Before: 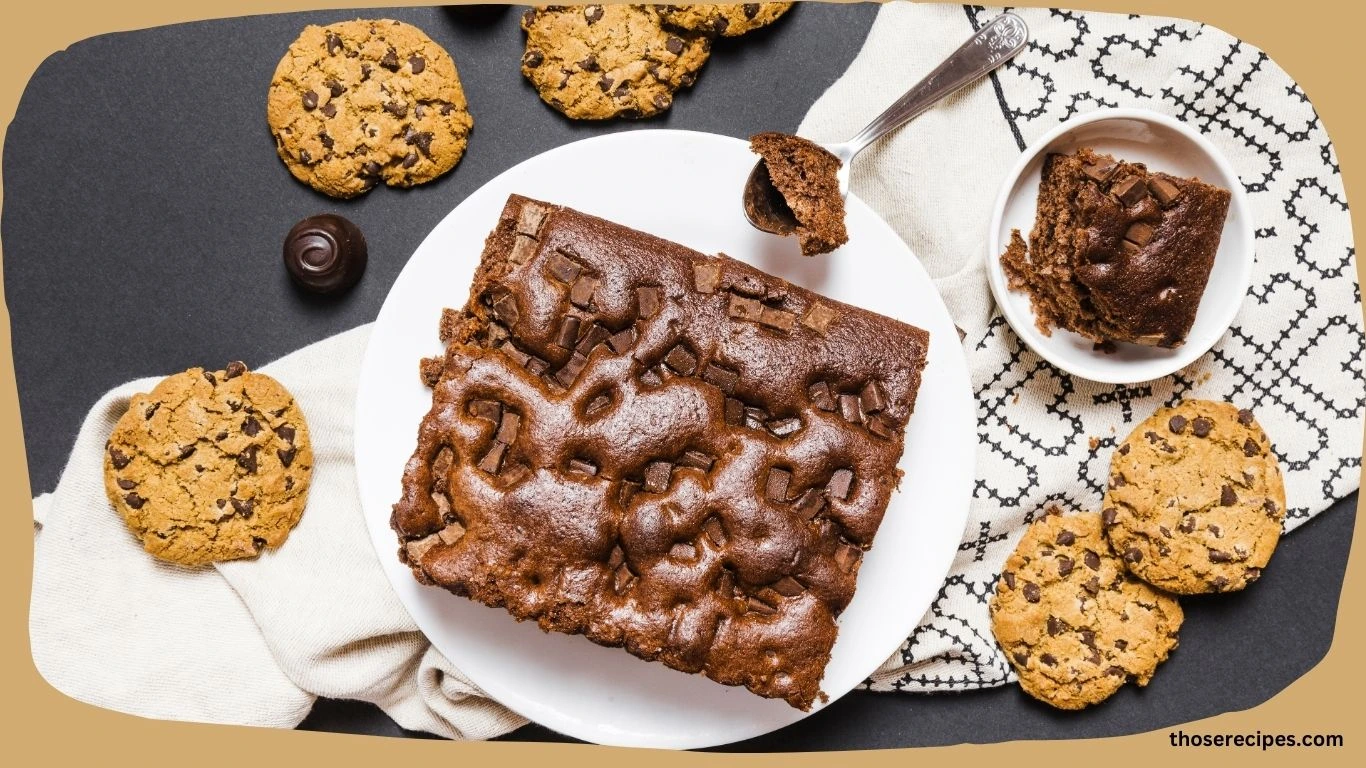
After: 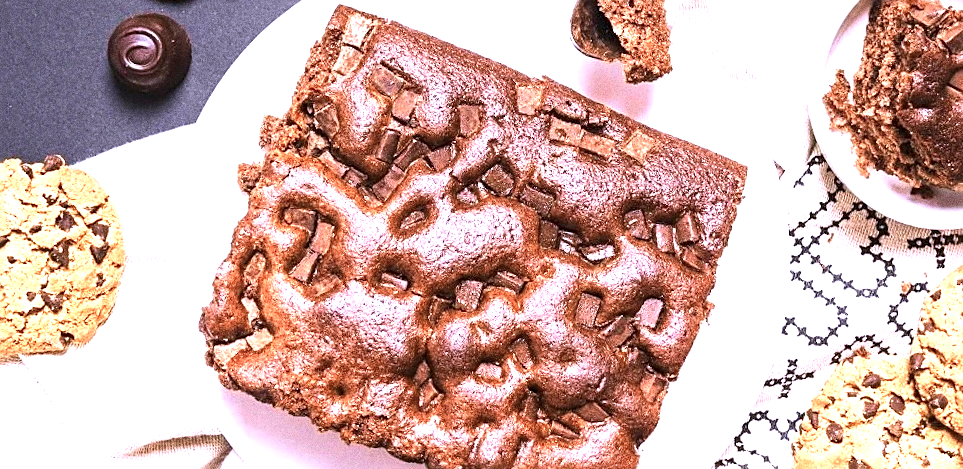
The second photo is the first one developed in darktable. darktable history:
tone equalizer: on, module defaults
sharpen: on, module defaults
exposure: black level correction 0, exposure 1.2 EV, compensate exposure bias true, compensate highlight preservation false
grain: coarseness 0.09 ISO, strength 40%
crop and rotate: angle -3.37°, left 9.79%, top 20.73%, right 12.42%, bottom 11.82%
color zones: curves: ch0 [(0, 0.473) (0.001, 0.473) (0.226, 0.548) (0.4, 0.589) (0.525, 0.54) (0.728, 0.403) (0.999, 0.473) (1, 0.473)]; ch1 [(0, 0.619) (0.001, 0.619) (0.234, 0.388) (0.4, 0.372) (0.528, 0.422) (0.732, 0.53) (0.999, 0.619) (1, 0.619)]; ch2 [(0, 0.547) (0.001, 0.547) (0.226, 0.45) (0.4, 0.525) (0.525, 0.585) (0.8, 0.511) (0.999, 0.547) (1, 0.547)]
white balance: red 1.042, blue 1.17
